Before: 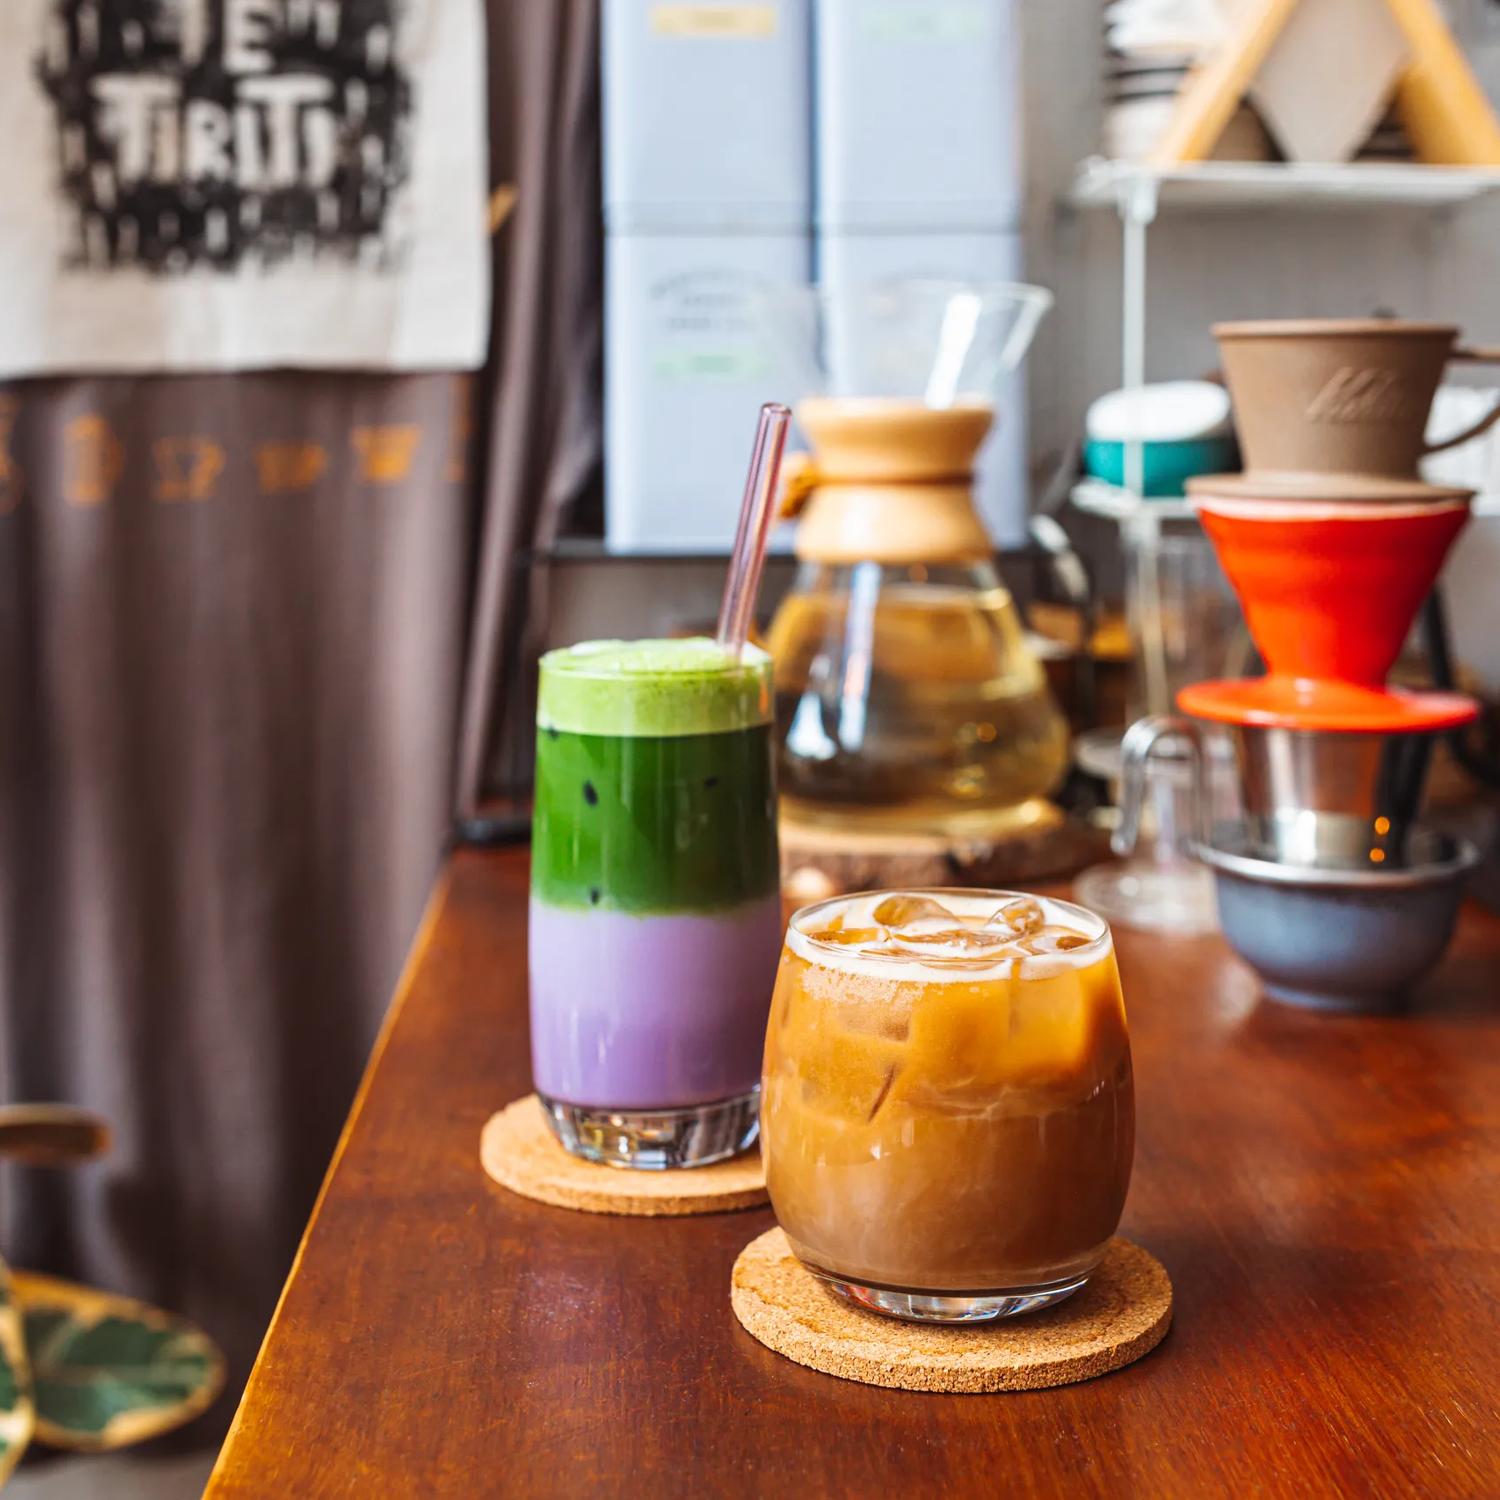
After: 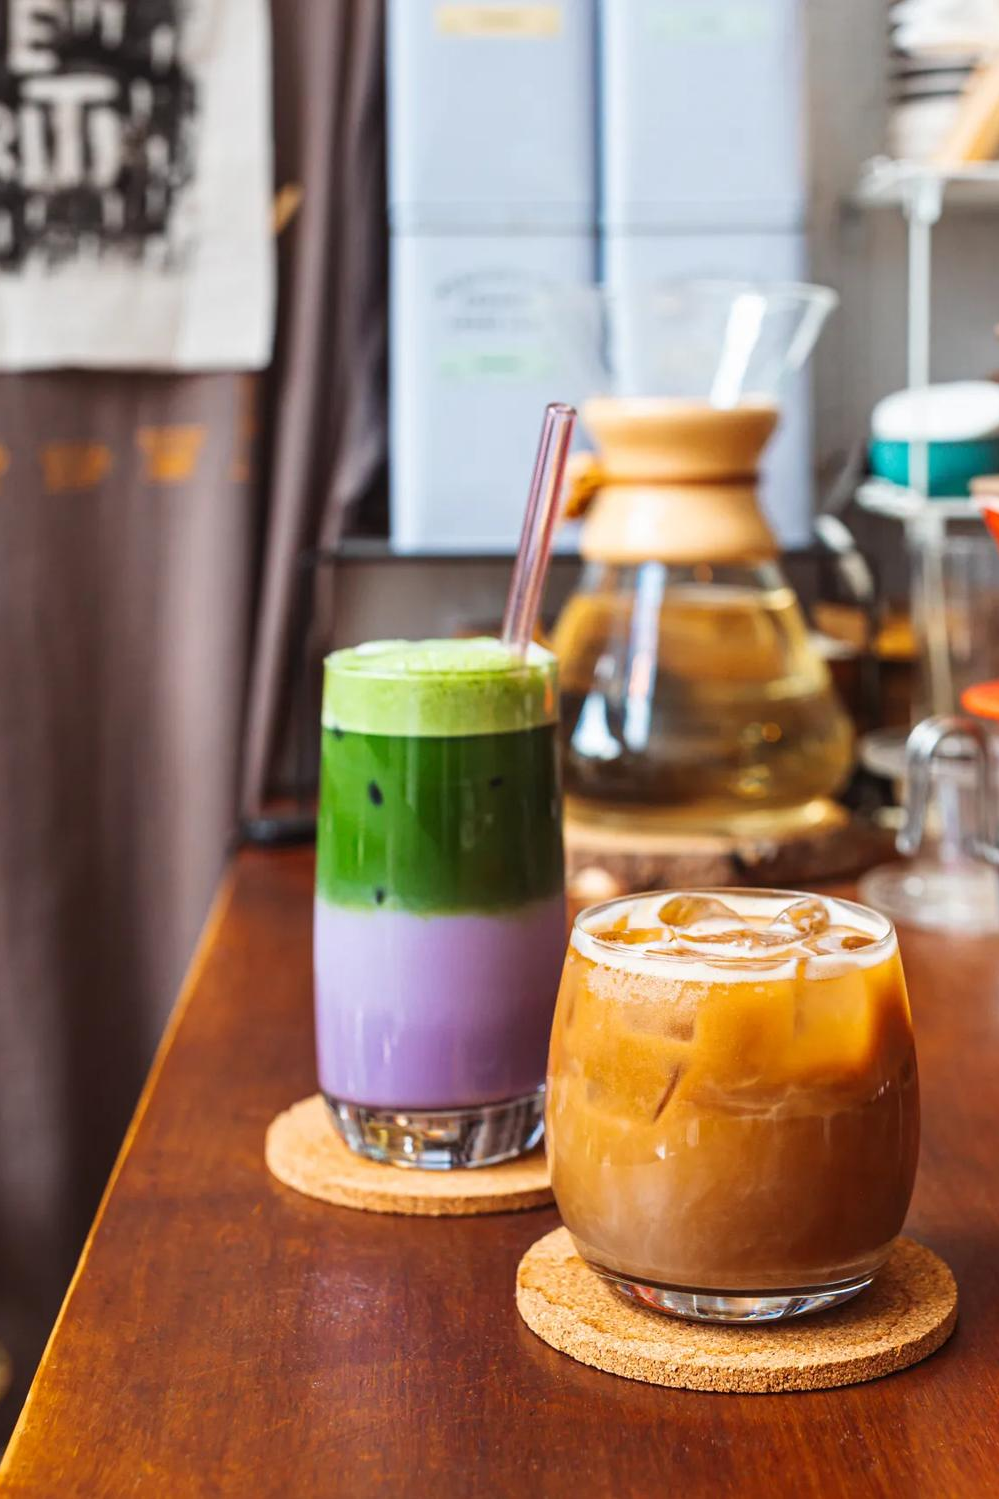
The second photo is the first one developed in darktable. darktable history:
crop and rotate: left 14.392%, right 18.985%
